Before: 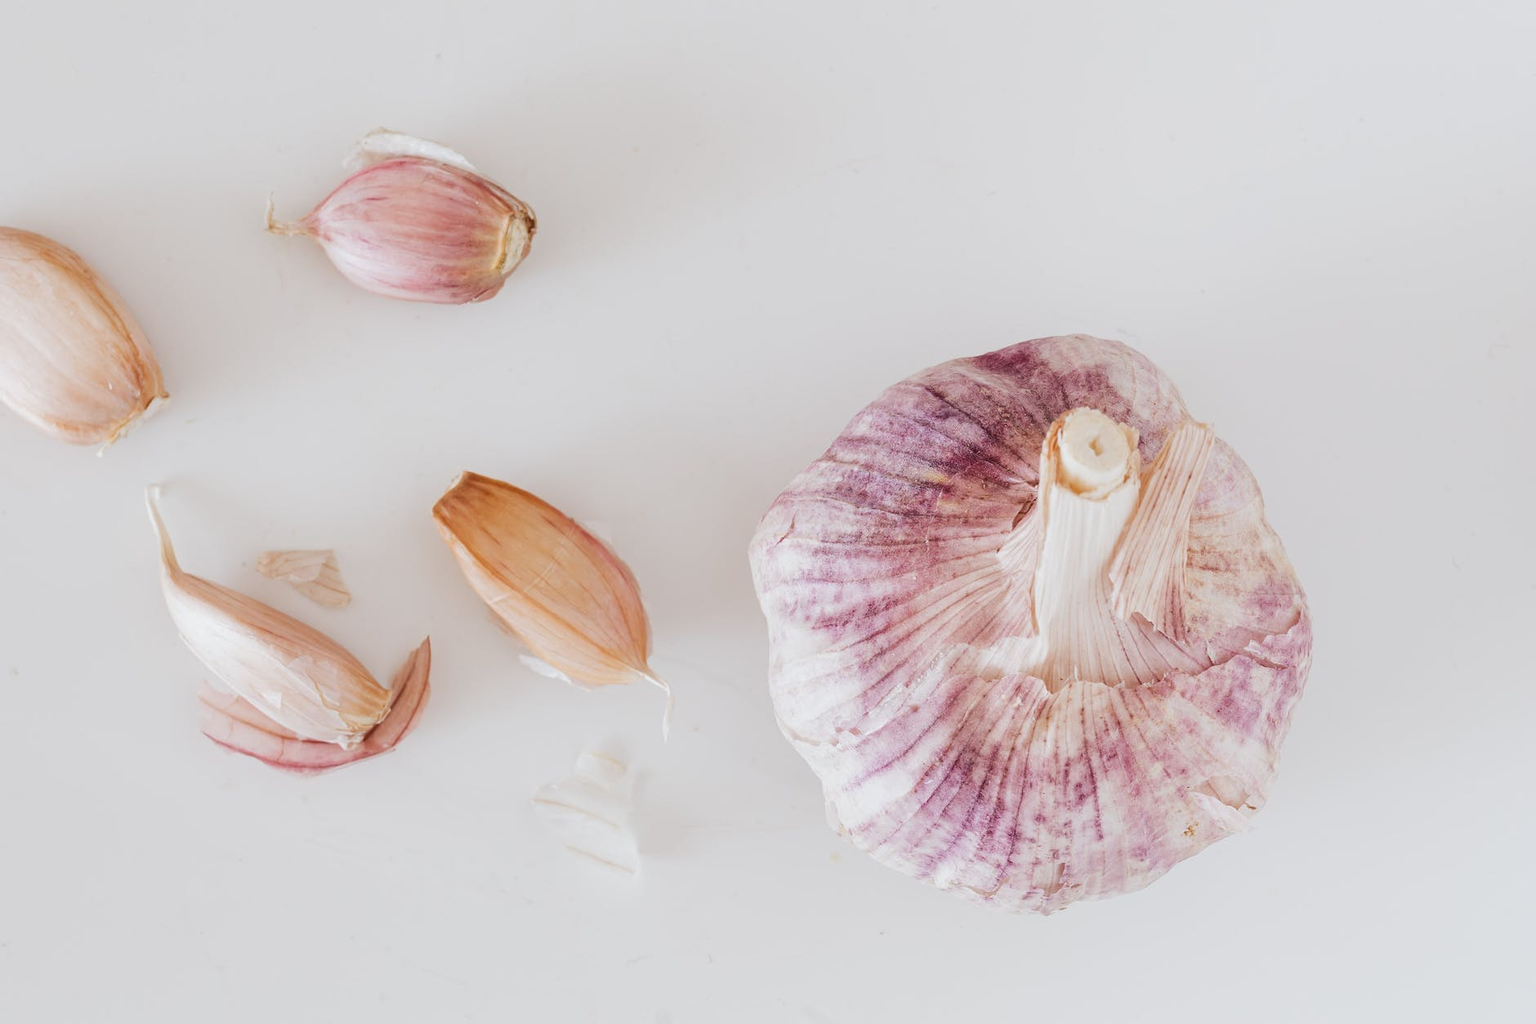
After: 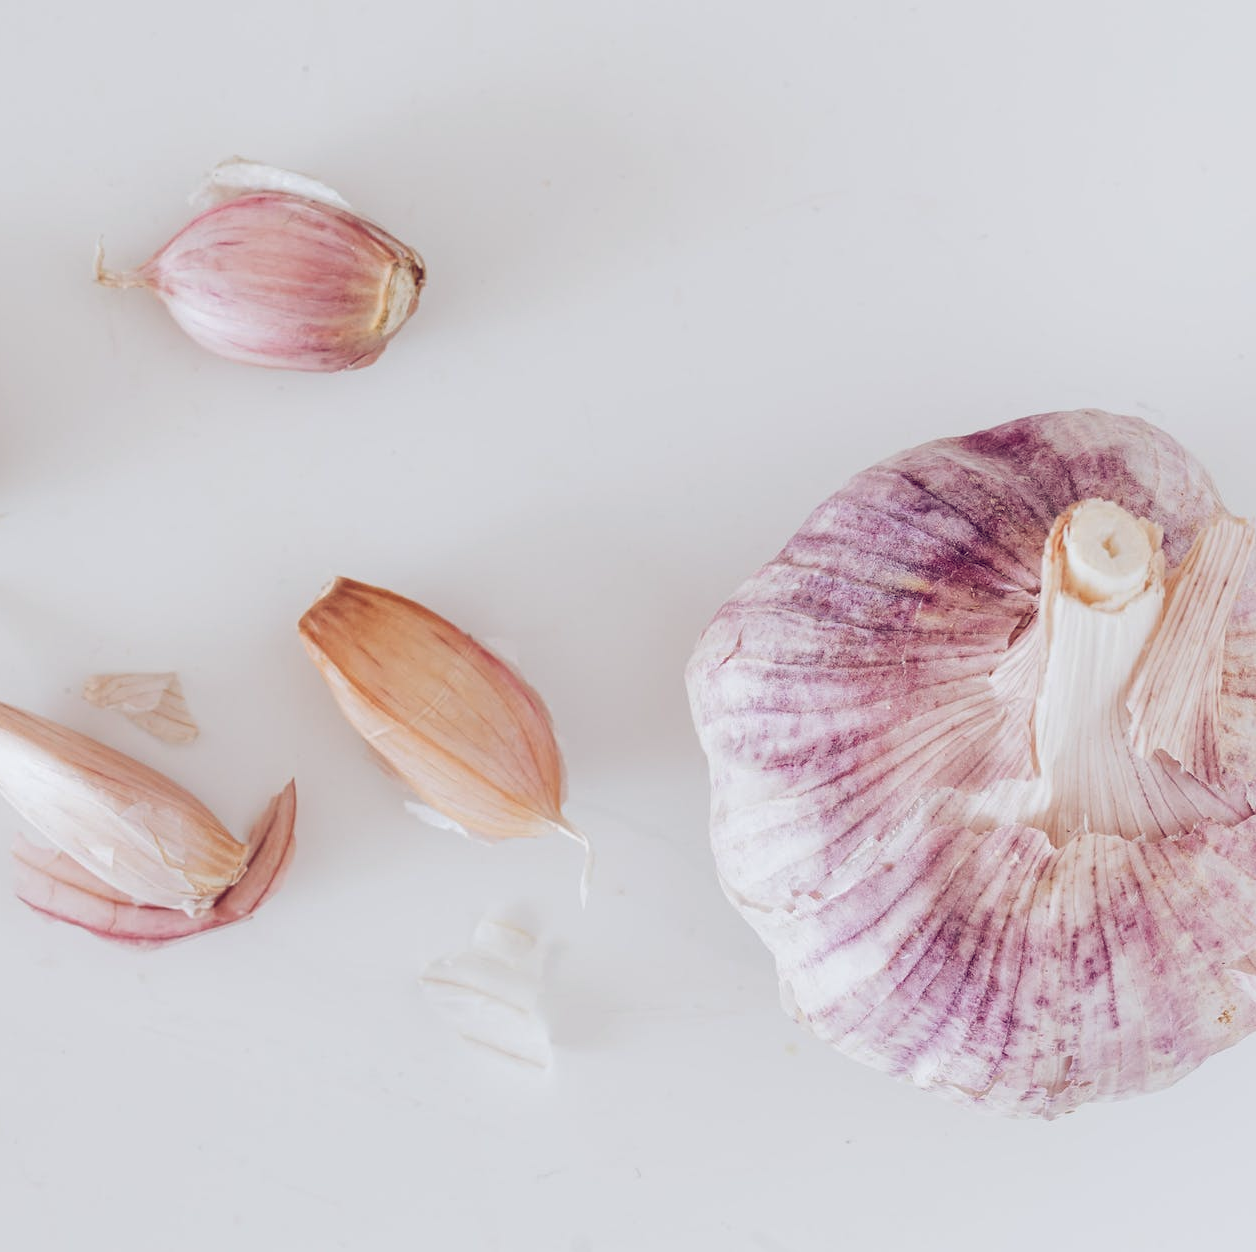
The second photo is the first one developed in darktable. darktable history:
color balance rgb: power › hue 312.98°, global offset › luminance -0.271%, global offset › chroma 0.317%, global offset › hue 259.15°, perceptual saturation grading › global saturation -2.412%, perceptual saturation grading › highlights -8.264%, perceptual saturation grading › mid-tones 7.587%, perceptual saturation grading › shadows 3.701%, saturation formula JzAzBz (2021)
crop and rotate: left 12.369%, right 20.816%
